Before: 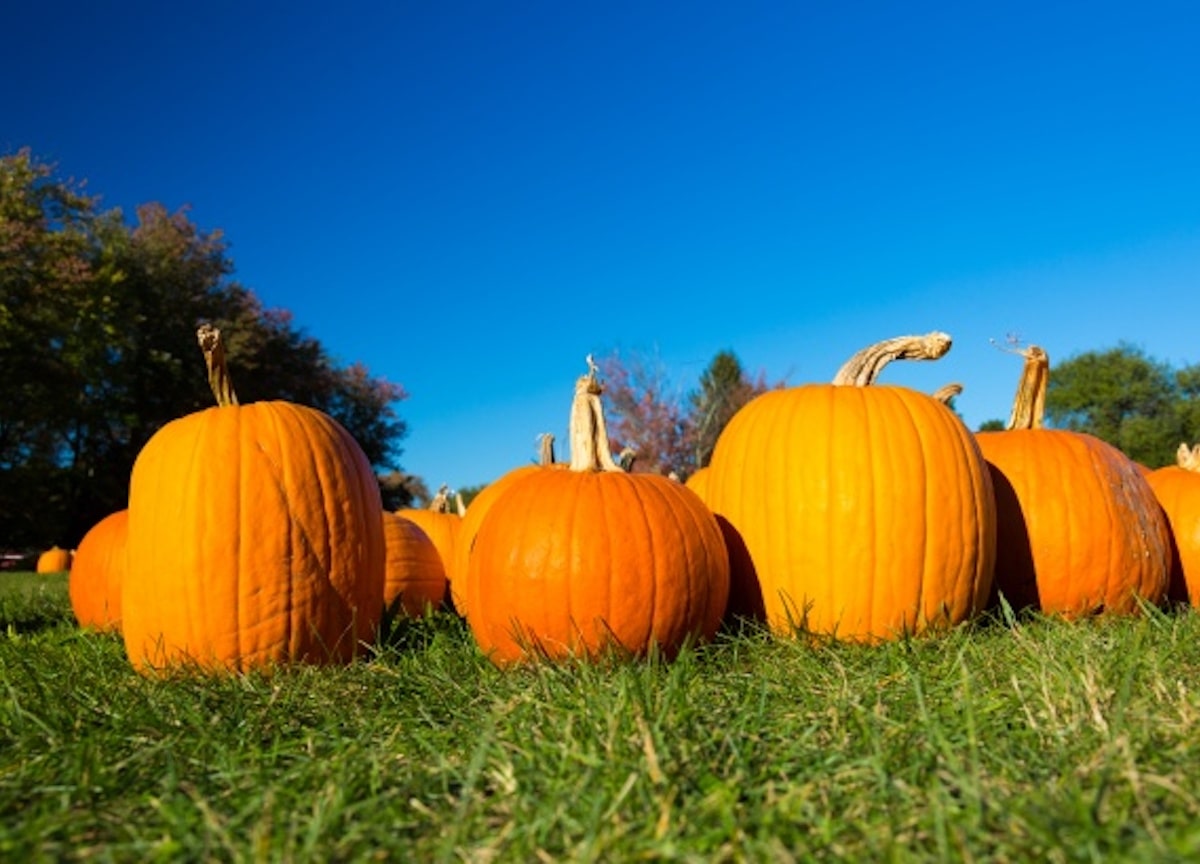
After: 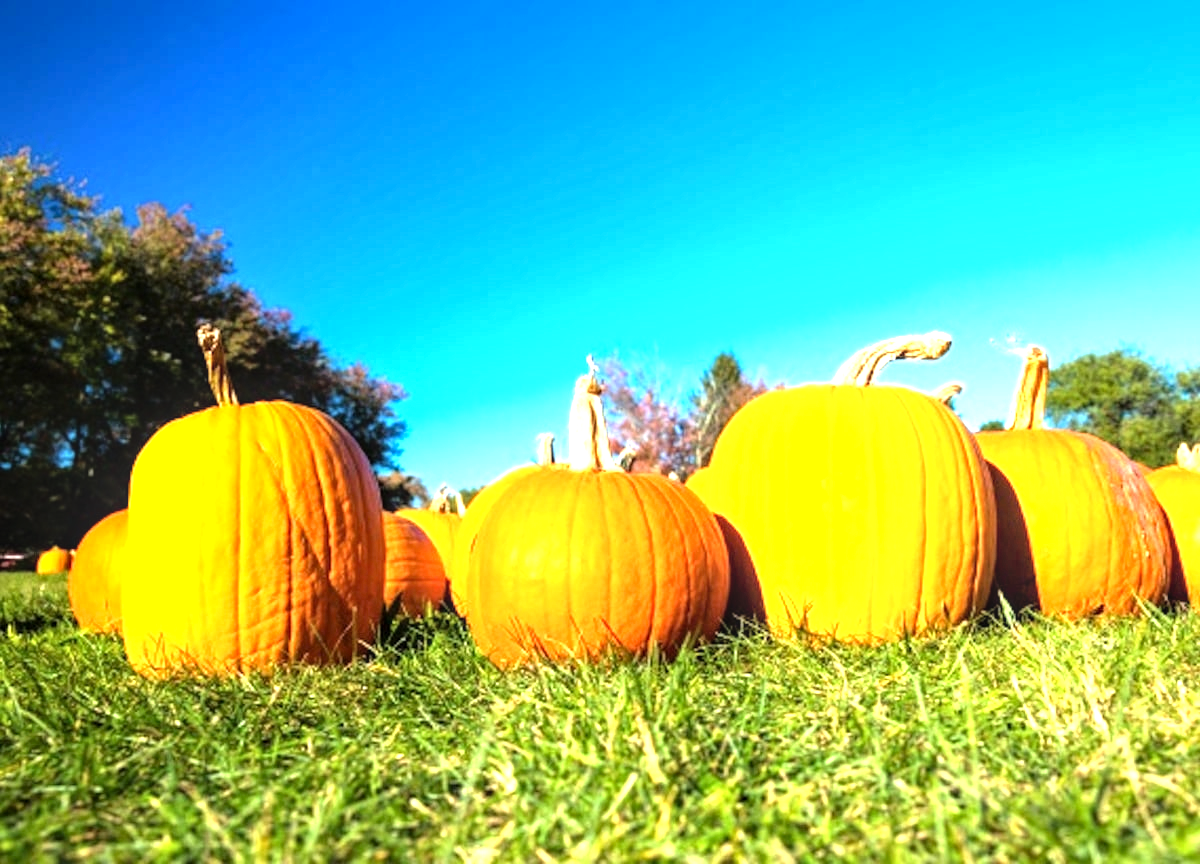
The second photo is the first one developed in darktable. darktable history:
local contrast: on, module defaults
exposure: black level correction 0, exposure 1.097 EV, compensate highlight preservation false
tone equalizer: -8 EV -0.735 EV, -7 EV -0.723 EV, -6 EV -0.586 EV, -5 EV -0.402 EV, -3 EV 0.385 EV, -2 EV 0.6 EV, -1 EV 0.691 EV, +0 EV 0.734 EV
